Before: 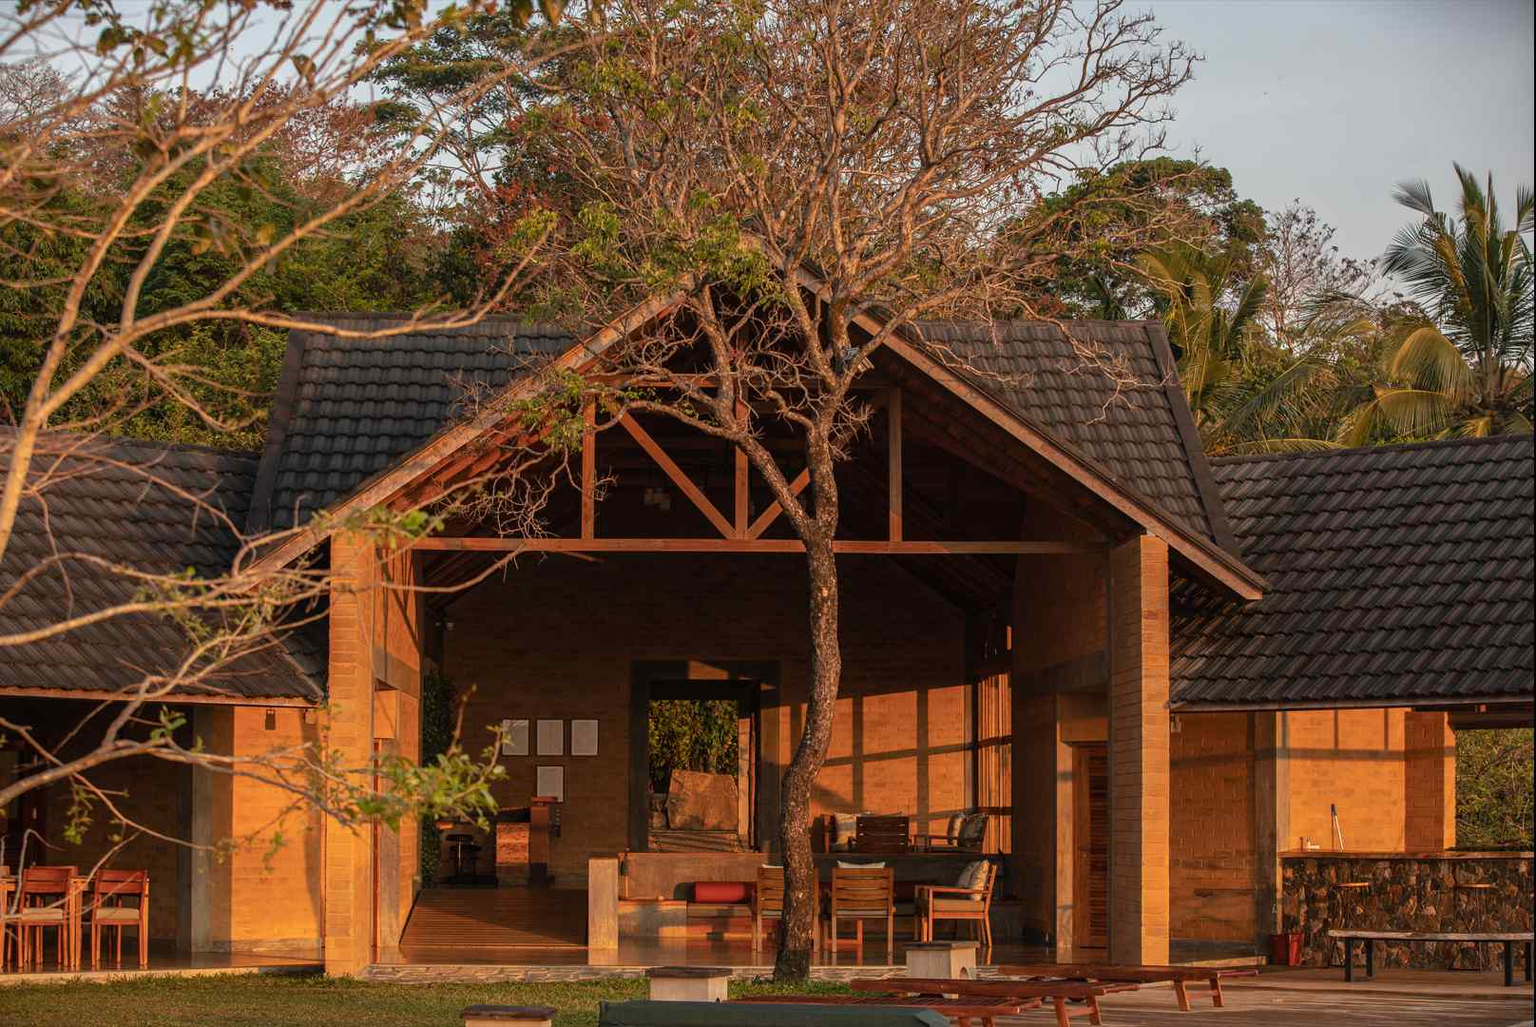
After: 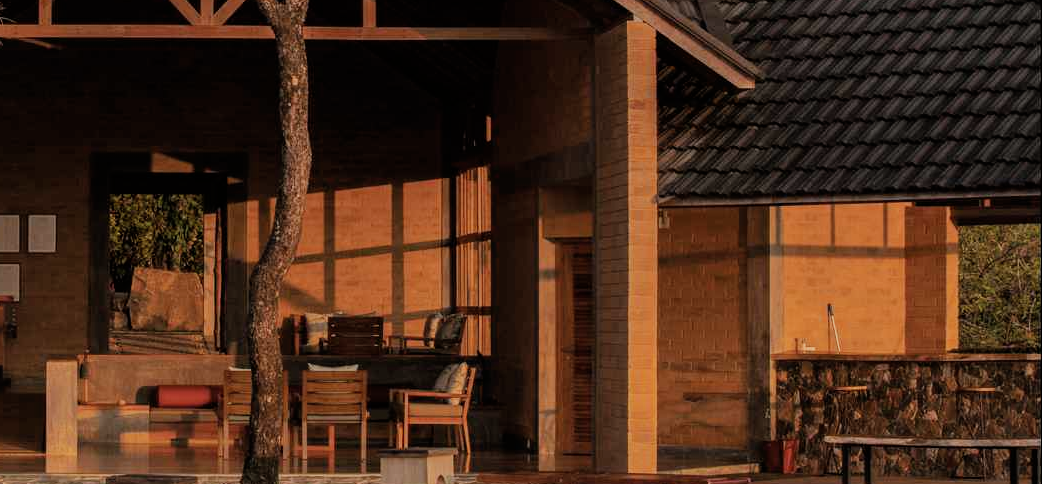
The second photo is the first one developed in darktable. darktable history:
contrast brightness saturation: saturation -0.1
filmic rgb: black relative exposure -7.65 EV, white relative exposure 4.56 EV, hardness 3.61, color science v6 (2022)
crop and rotate: left 35.509%, top 50.238%, bottom 4.934%
